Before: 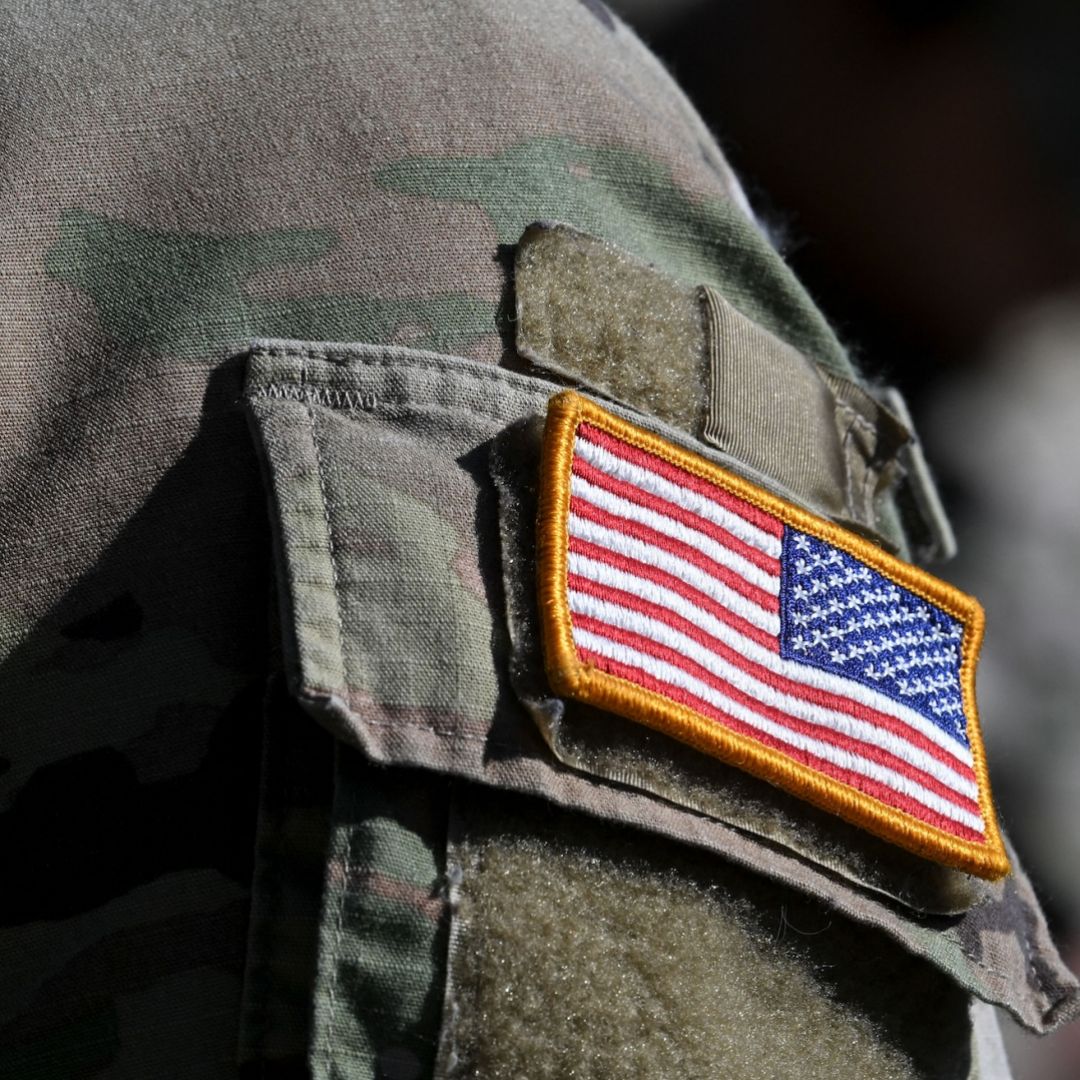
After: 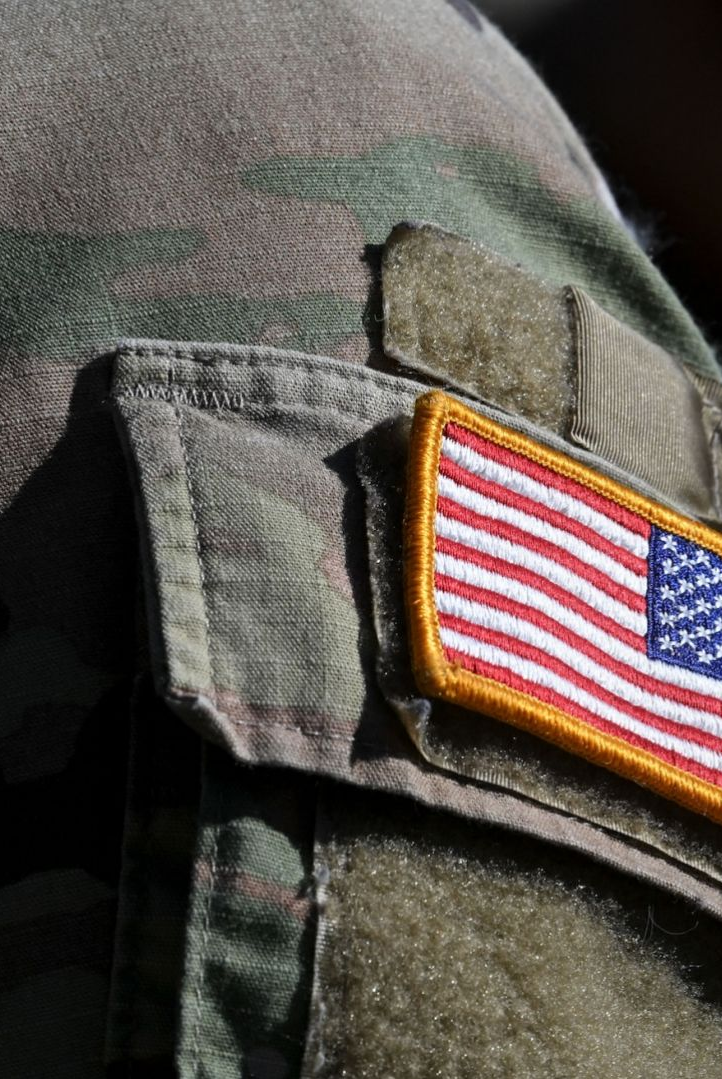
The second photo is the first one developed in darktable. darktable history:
crop and rotate: left 12.393%, right 20.68%
